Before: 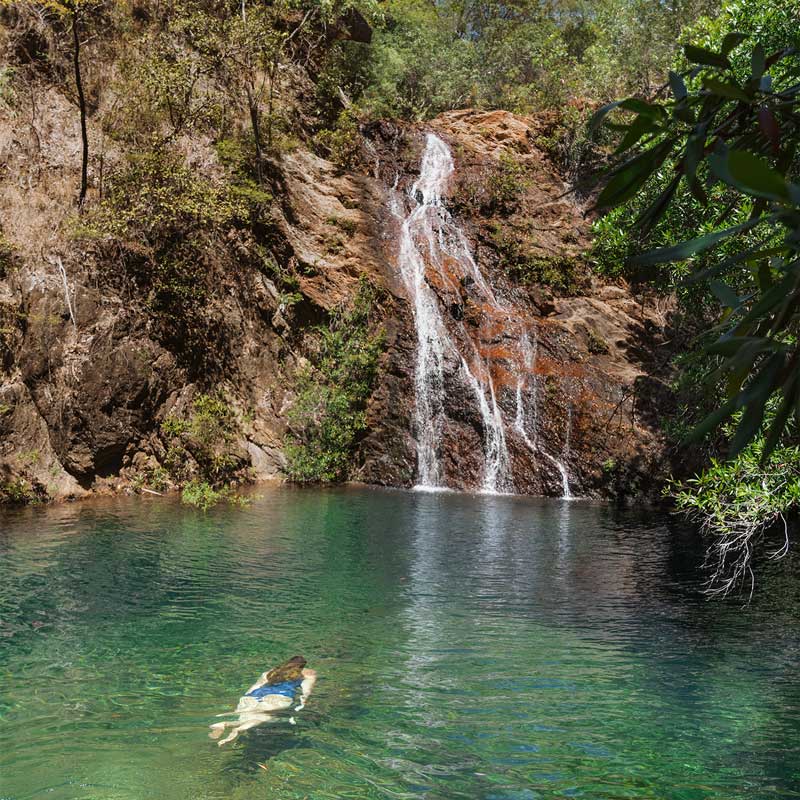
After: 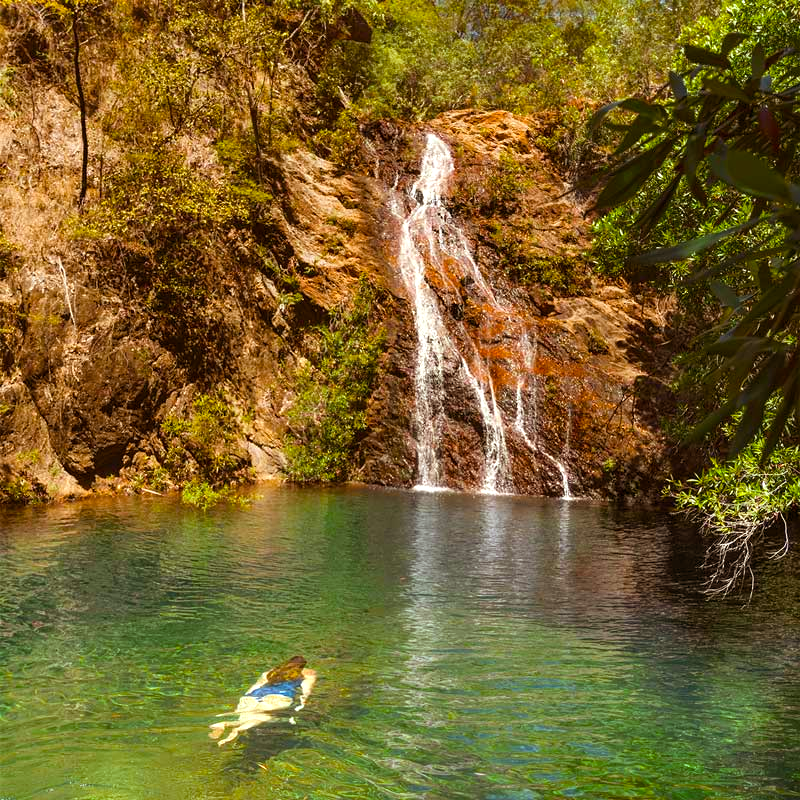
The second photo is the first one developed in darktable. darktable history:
color balance rgb: power › luminance 9.886%, power › chroma 2.829%, power › hue 56.85°, perceptual saturation grading › global saturation 24.937%, perceptual brilliance grading › global brilliance 2.225%, perceptual brilliance grading › highlights 7.443%, perceptual brilliance grading › shadows -3.61%, global vibrance 20%
